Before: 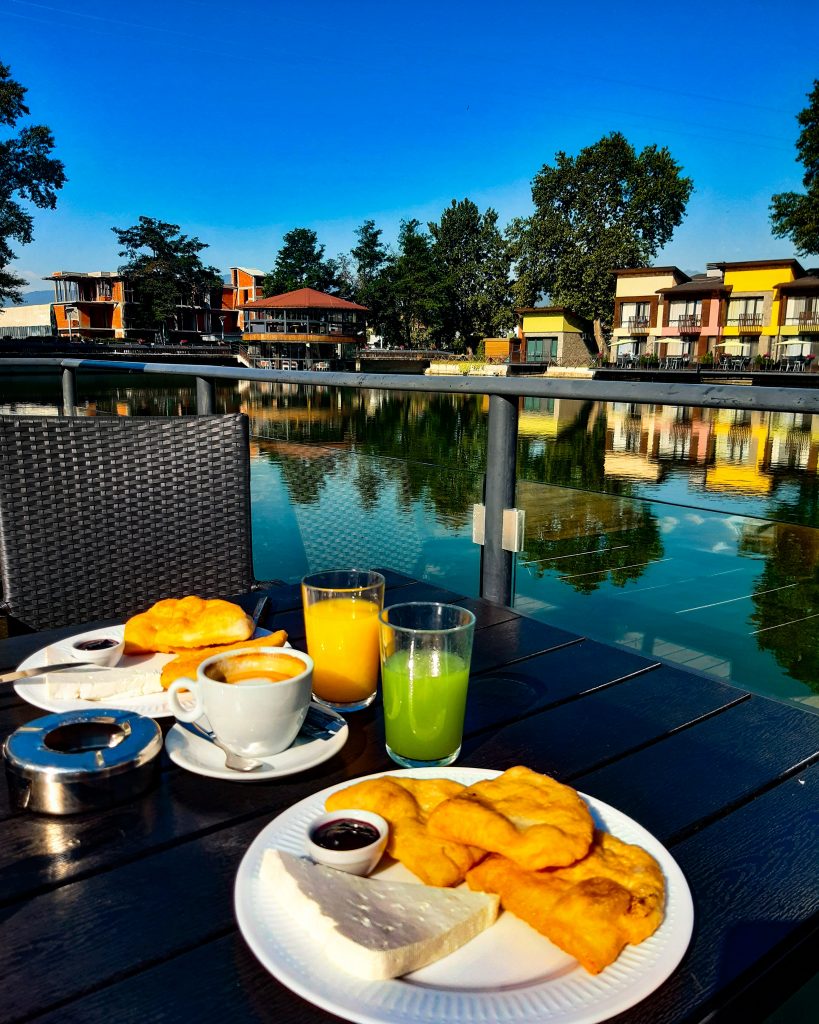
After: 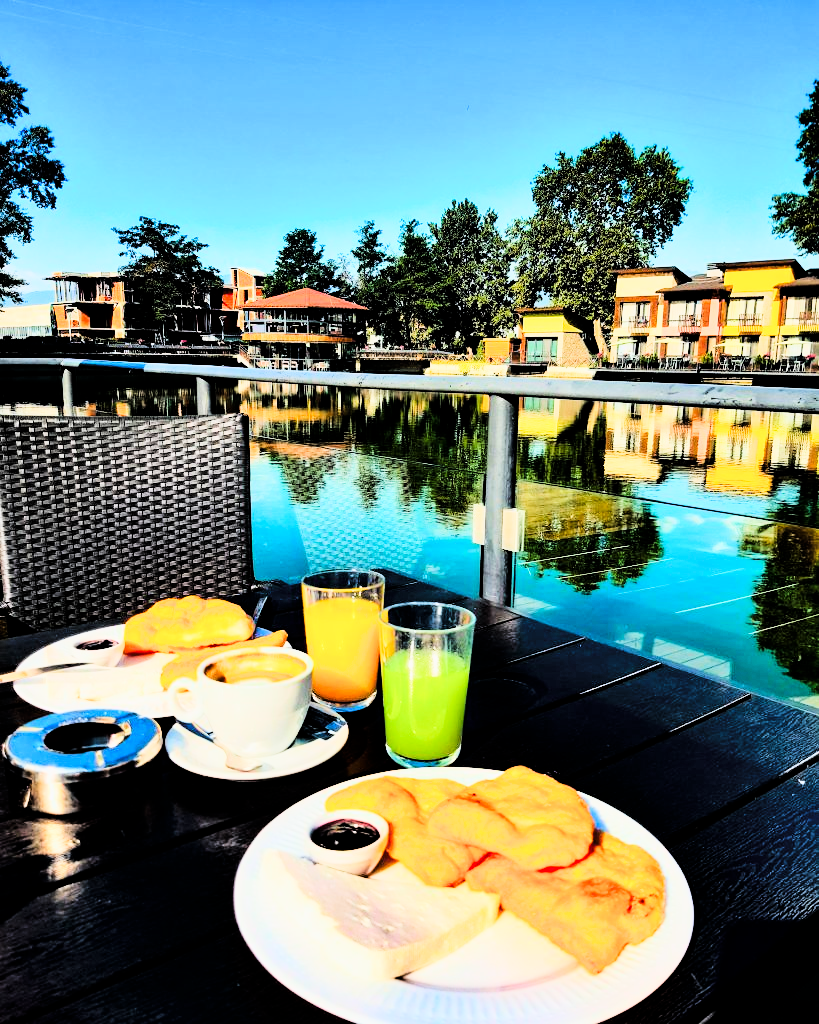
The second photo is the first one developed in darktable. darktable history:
tone curve: curves: ch0 [(0, 0) (0.004, 0) (0.133, 0.071) (0.325, 0.456) (0.832, 0.957) (1, 1)], color space Lab, linked channels, preserve colors none
filmic rgb: black relative exposure -7.32 EV, white relative exposure 5.09 EV, hardness 3.2
exposure: black level correction 0, exposure 1 EV, compensate exposure bias true, compensate highlight preservation false
